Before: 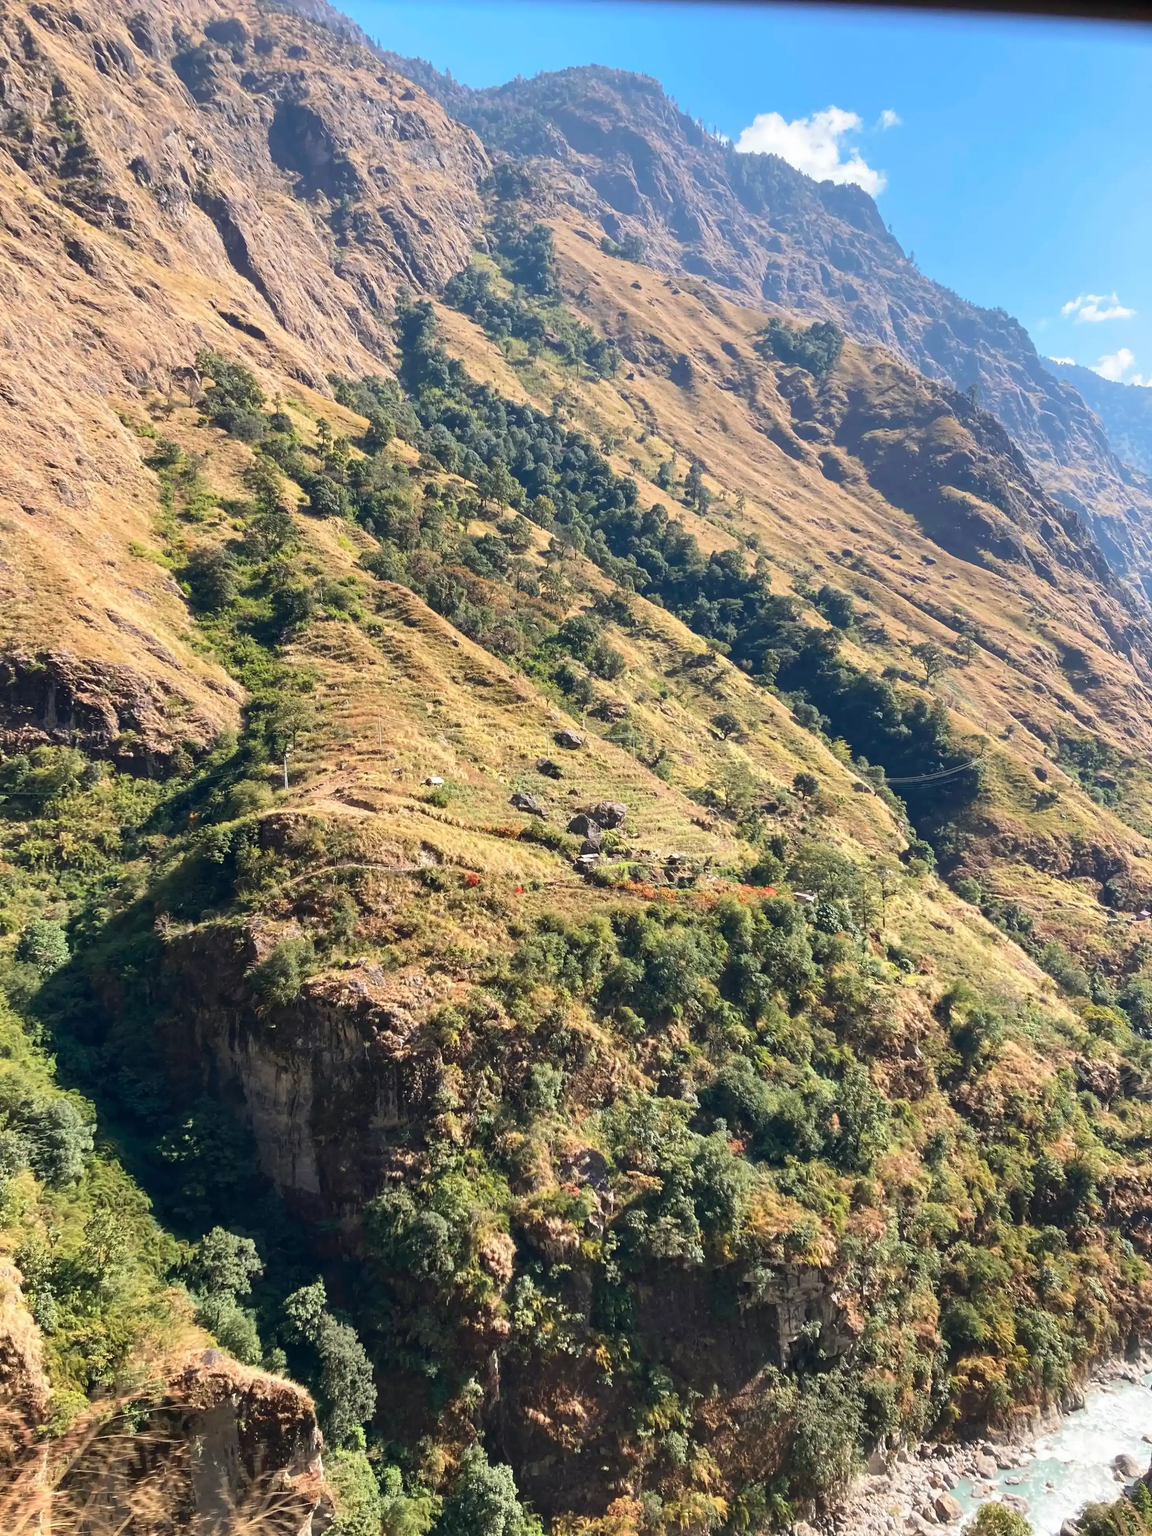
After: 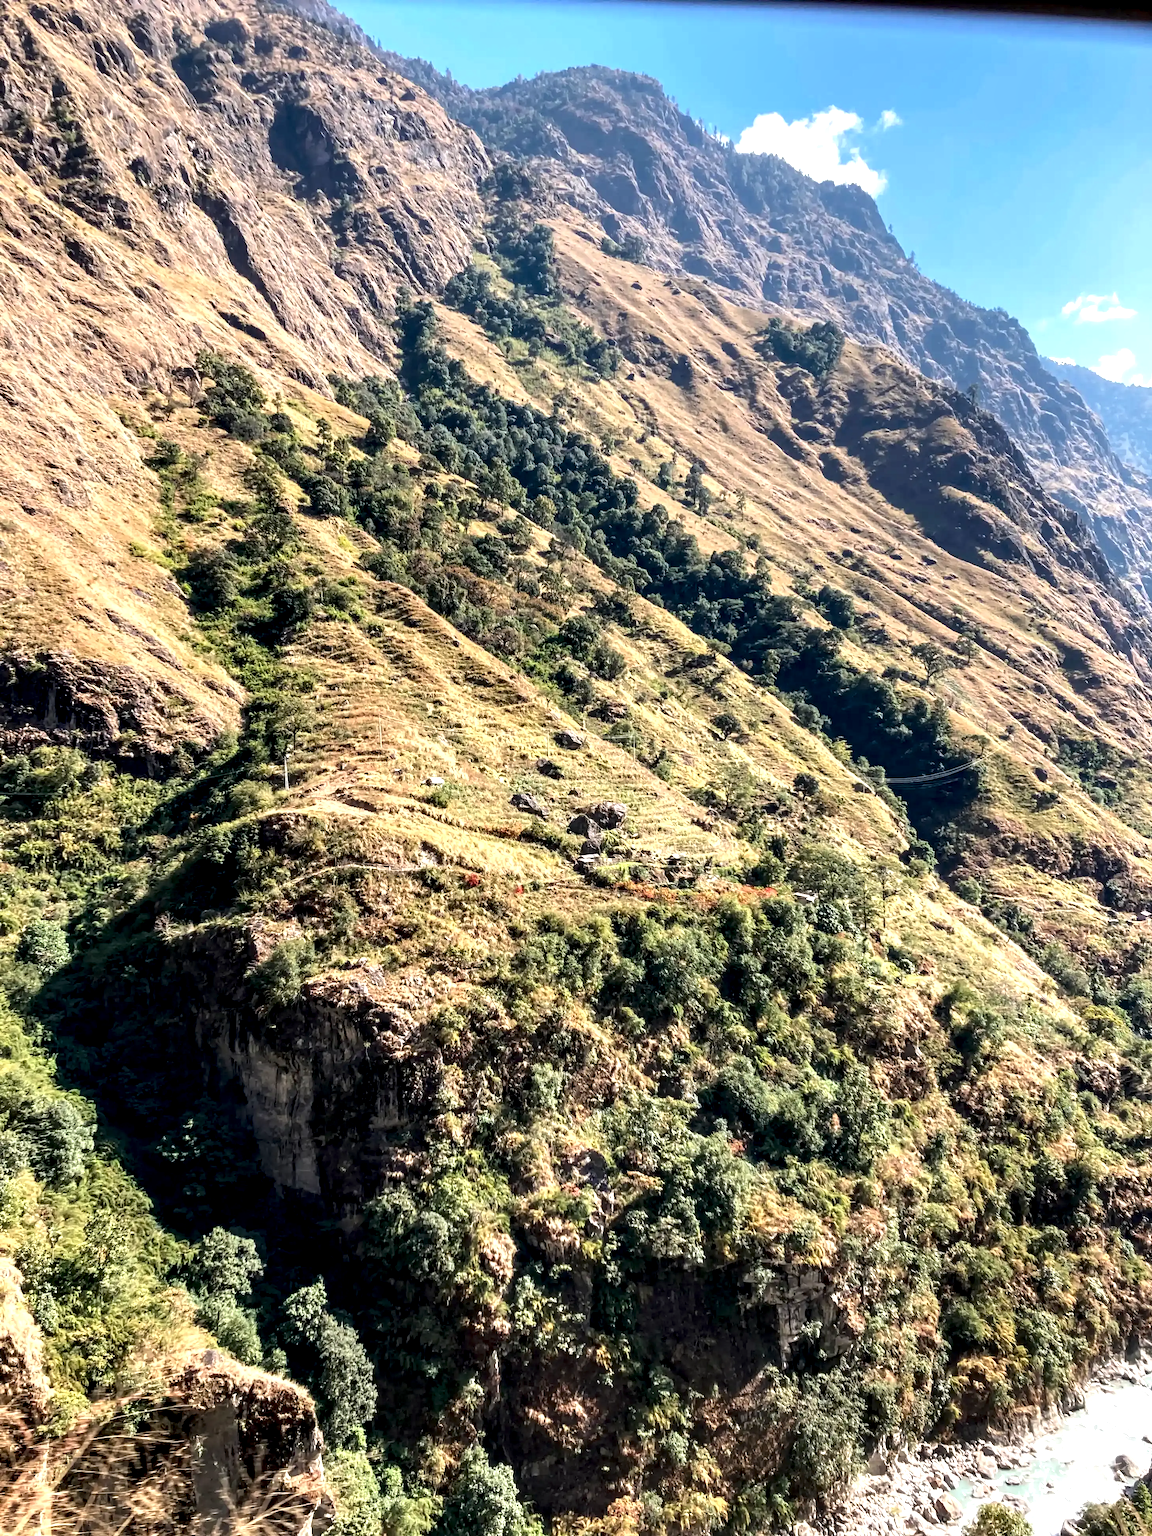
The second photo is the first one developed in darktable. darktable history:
white balance: emerald 1
local contrast: highlights 80%, shadows 57%, detail 175%, midtone range 0.602
